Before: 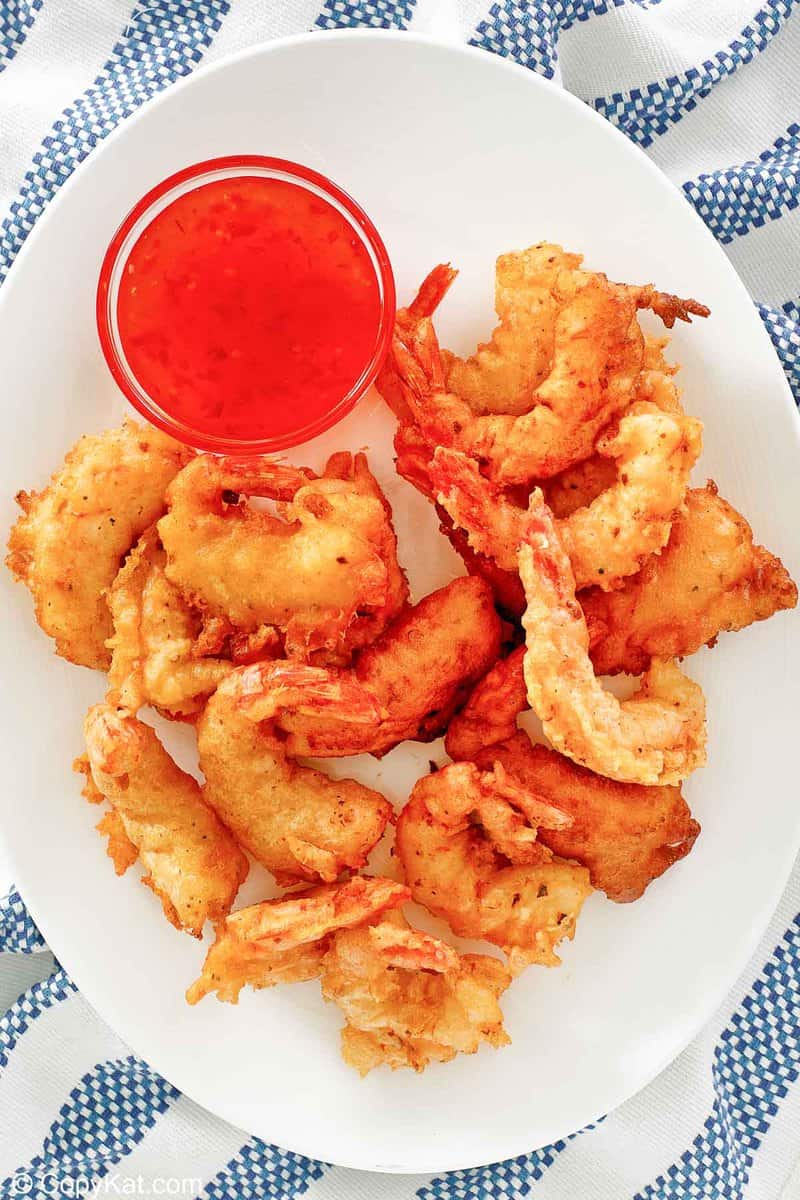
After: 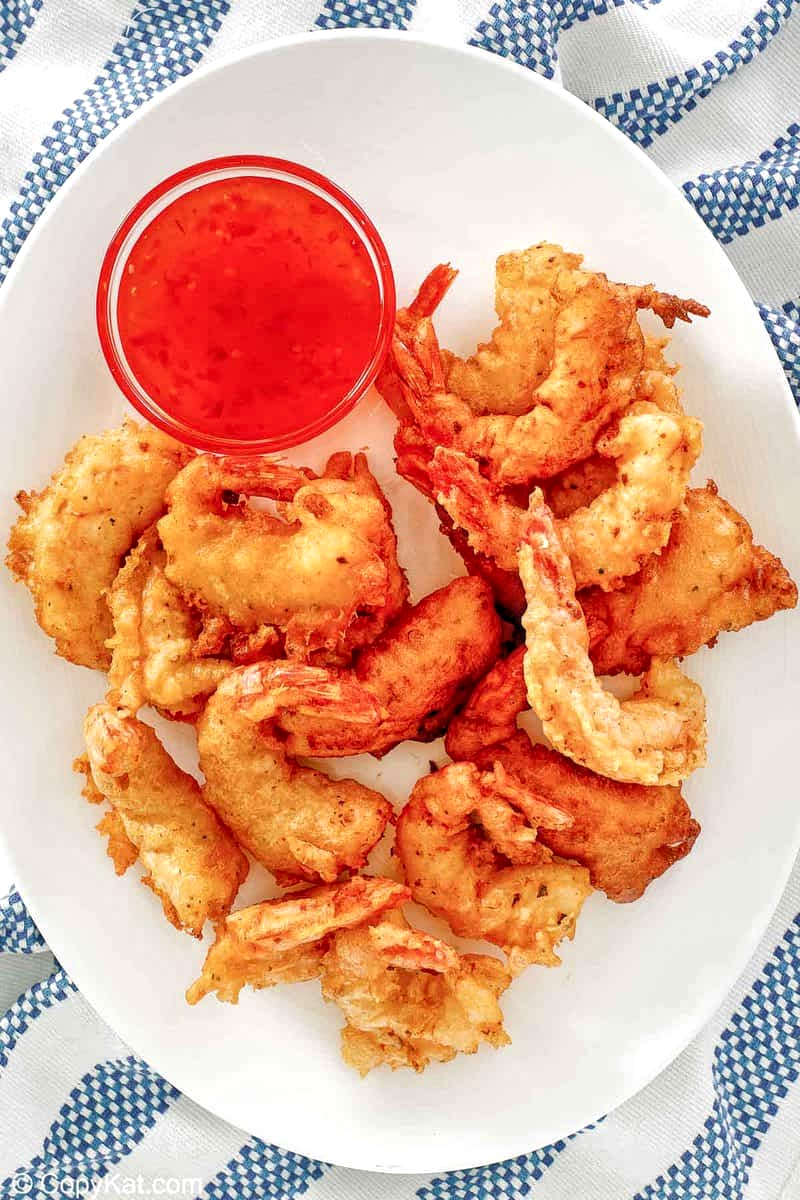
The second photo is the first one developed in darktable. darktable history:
local contrast: highlights 95%, shadows 89%, detail 160%, midtone range 0.2
